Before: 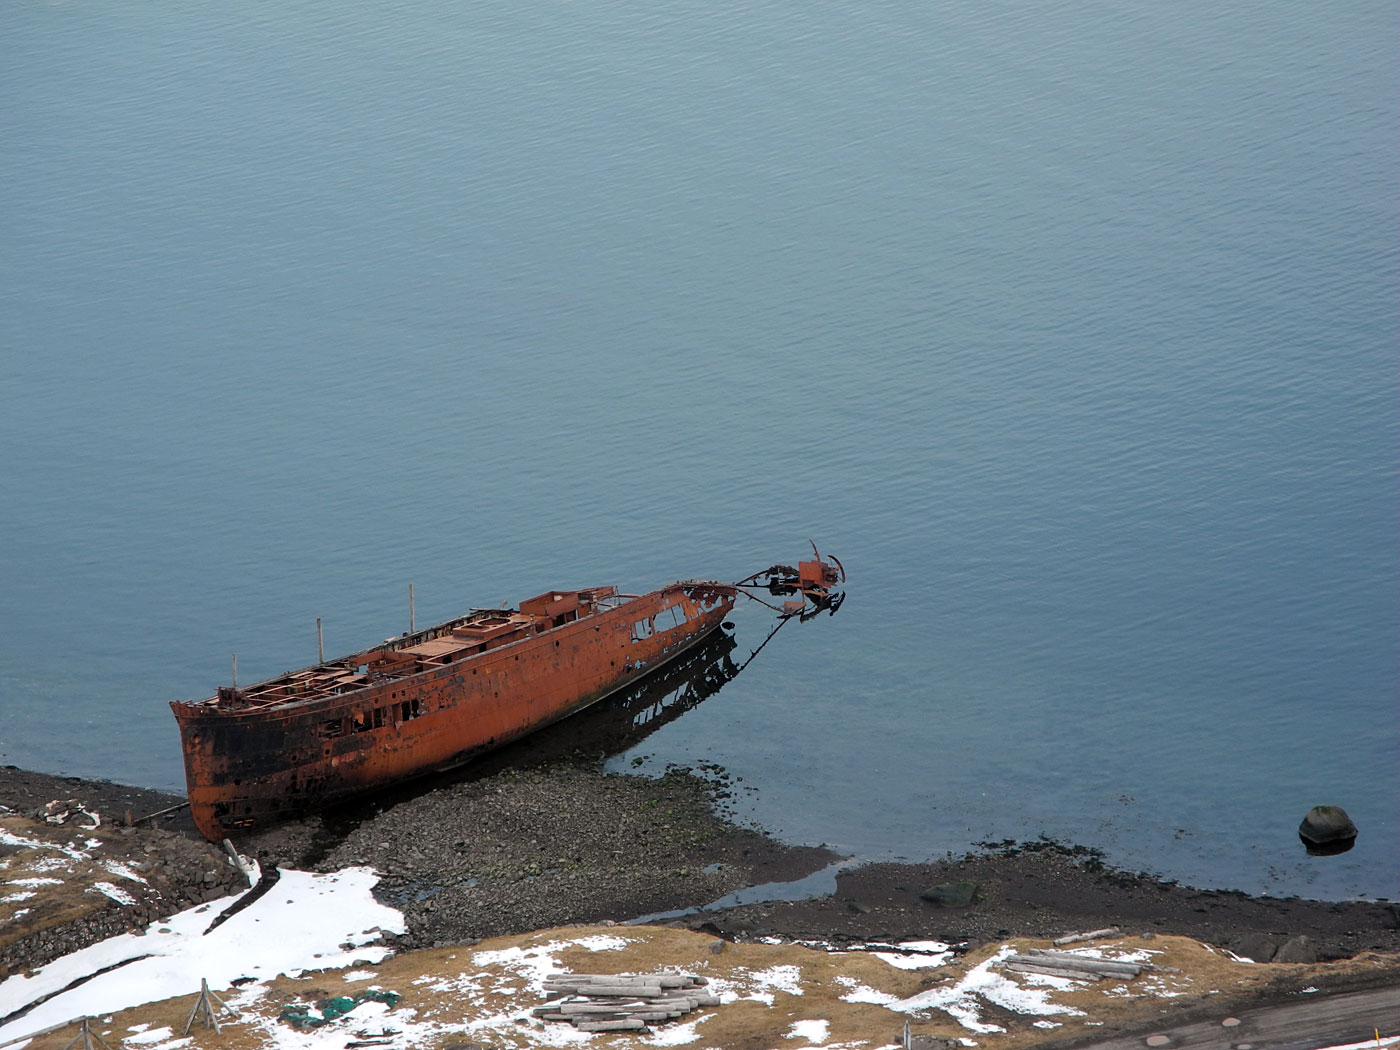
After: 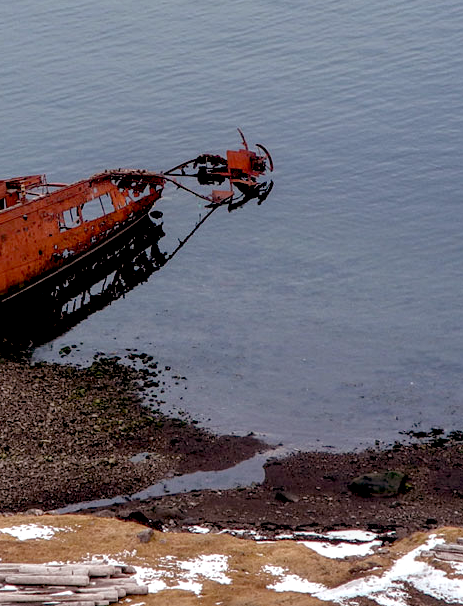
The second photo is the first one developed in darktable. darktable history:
local contrast: highlights 25%, detail 130%
rgb levels: mode RGB, independent channels, levels [[0, 0.474, 1], [0, 0.5, 1], [0, 0.5, 1]]
crop: left 40.878%, top 39.176%, right 25.993%, bottom 3.081%
exposure: black level correction 0.025, exposure 0.182 EV, compensate highlight preservation false
